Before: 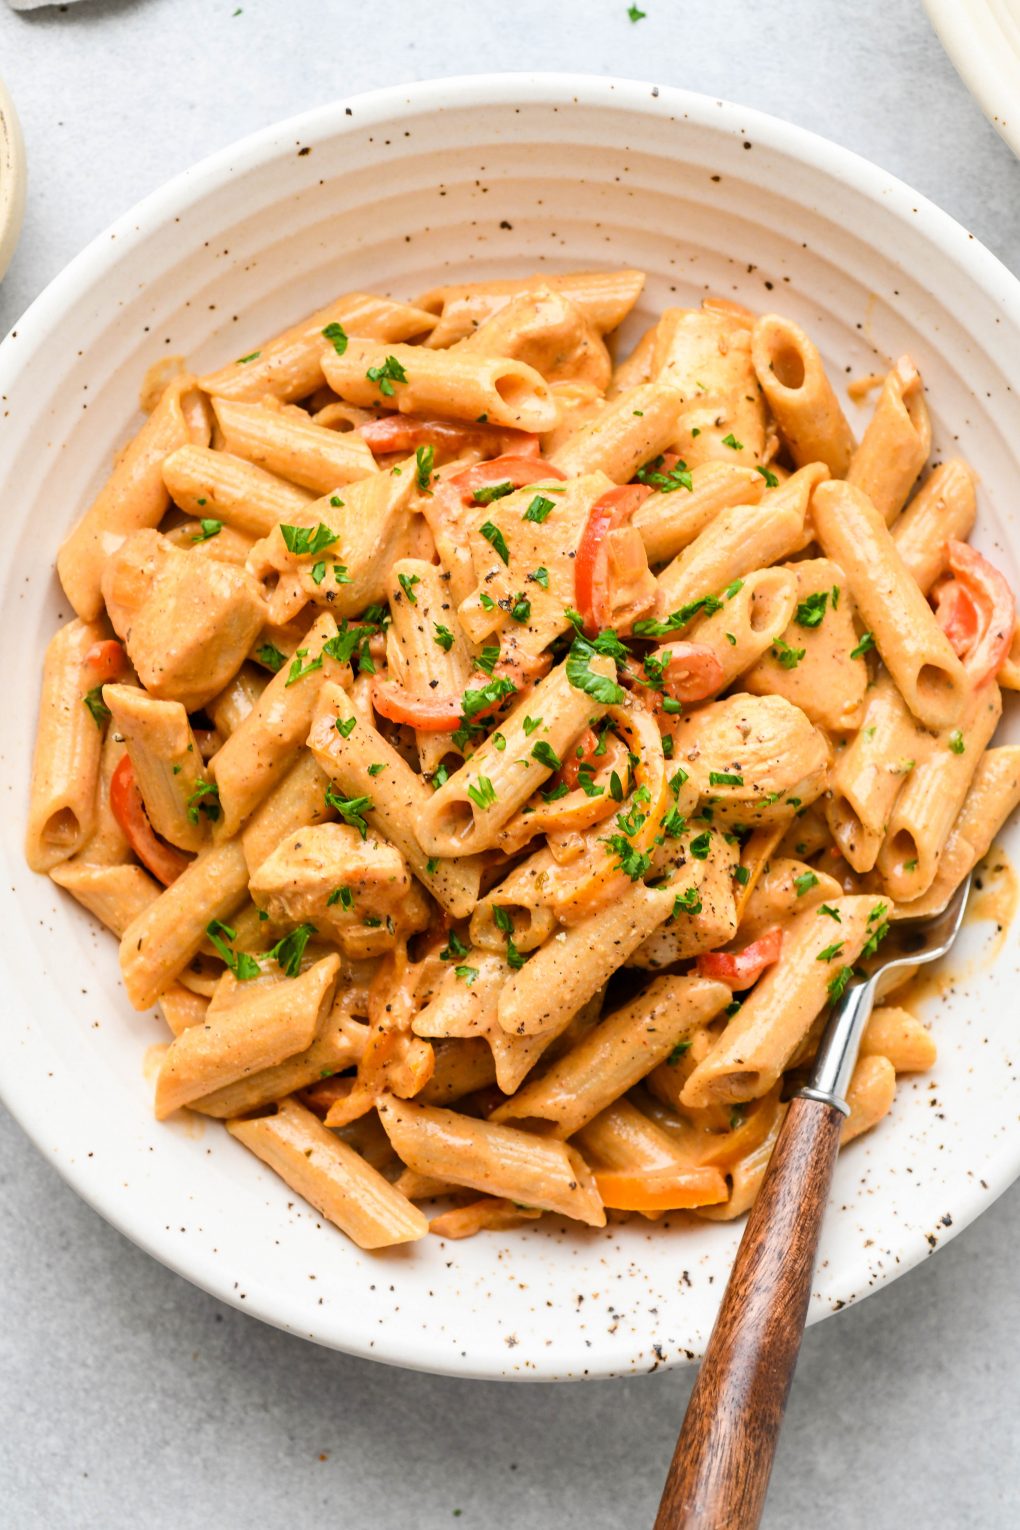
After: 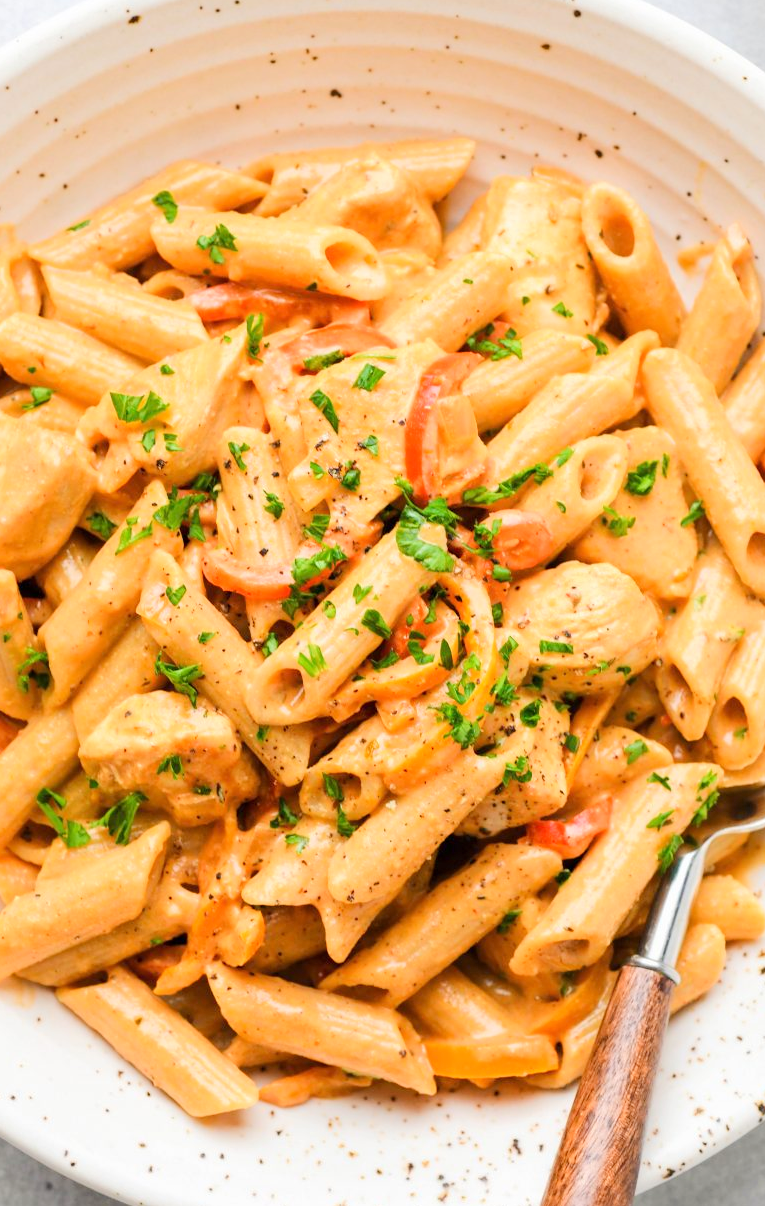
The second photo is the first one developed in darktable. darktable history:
base curve: curves: ch0 [(0, 0) (0.158, 0.273) (0.879, 0.895) (1, 1)]
crop: left 16.684%, top 8.629%, right 8.258%, bottom 12.503%
